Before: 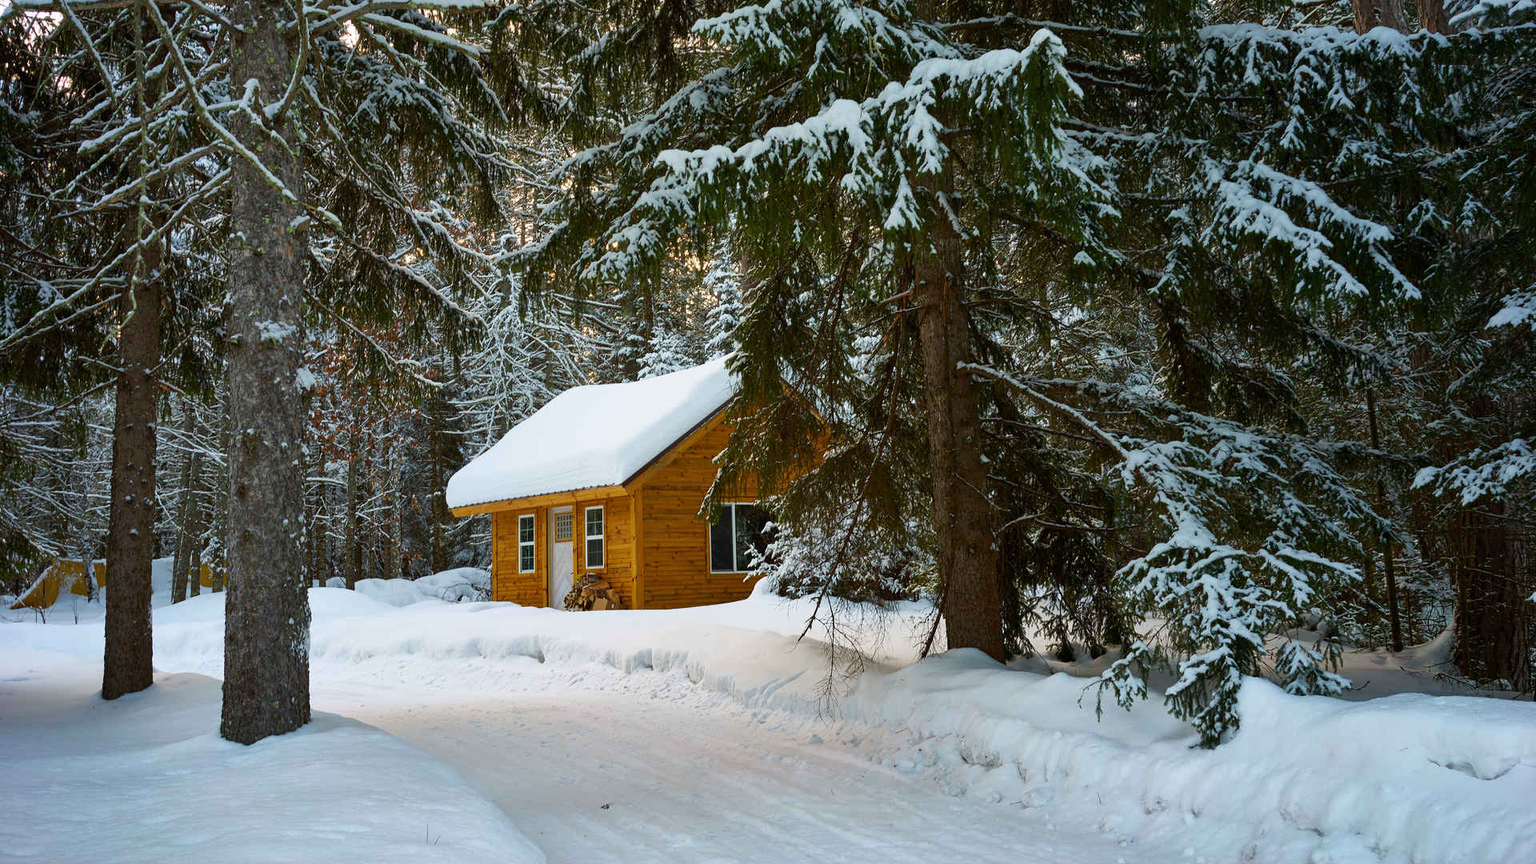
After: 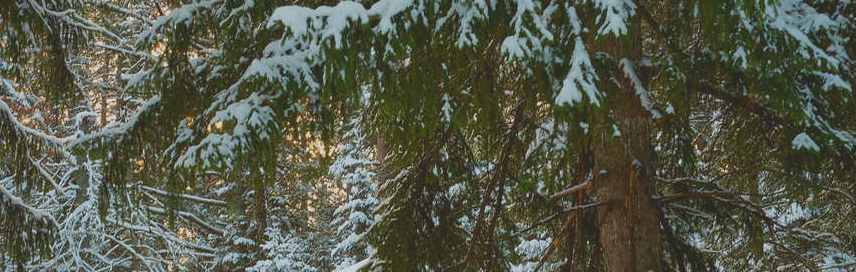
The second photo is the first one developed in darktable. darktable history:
crop: left 28.692%, top 16.845%, right 26.687%, bottom 57.893%
contrast brightness saturation: contrast -0.271
